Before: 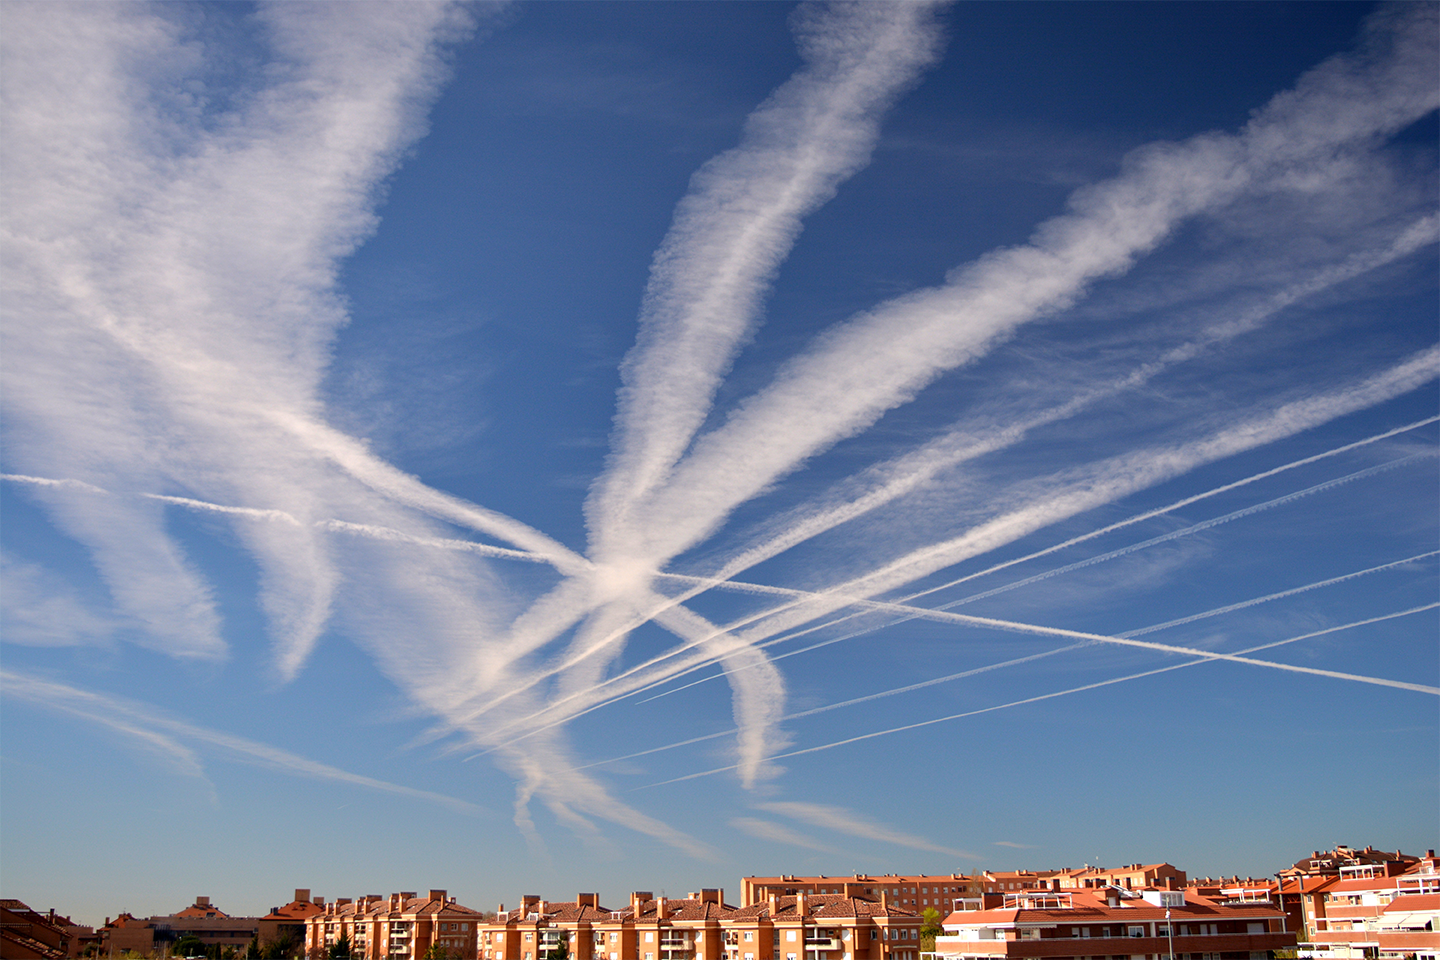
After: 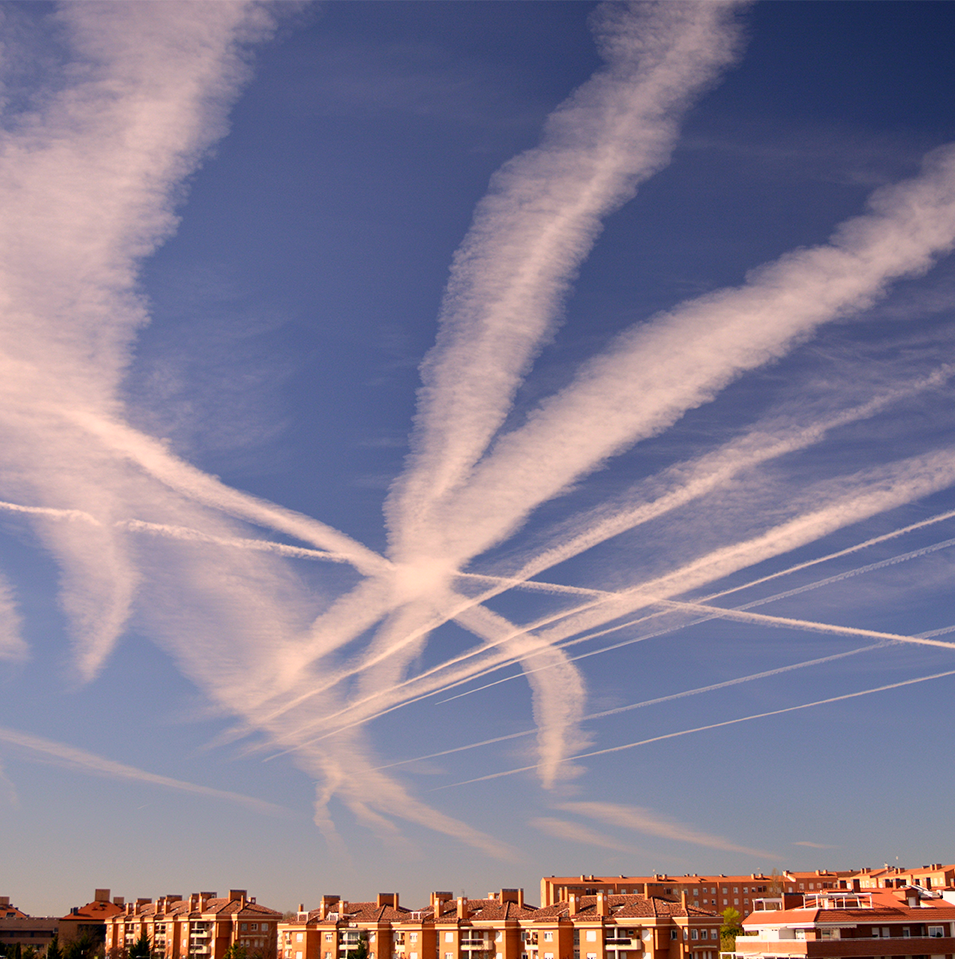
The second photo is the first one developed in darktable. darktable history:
color correction: highlights a* 11.4, highlights b* 11.79
crop and rotate: left 13.907%, right 19.751%
